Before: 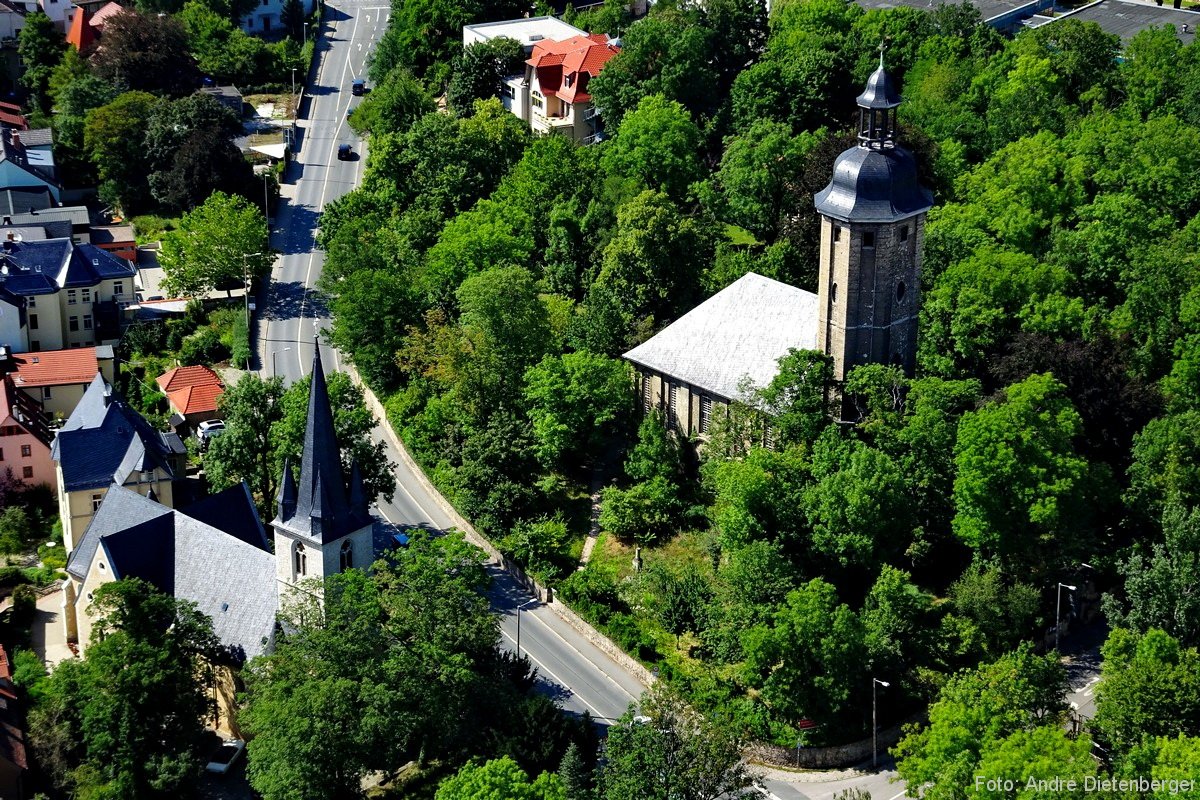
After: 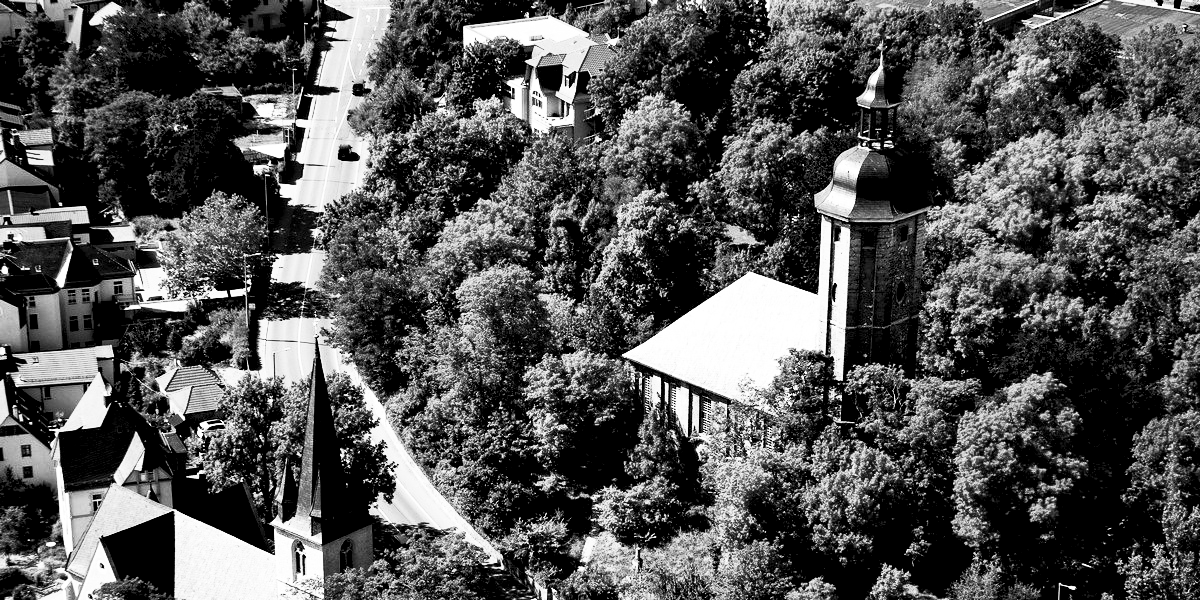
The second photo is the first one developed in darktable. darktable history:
crop: bottom 24.988%
contrast brightness saturation: contrast 0.53, brightness 0.47, saturation -1
color balance rgb: shadows lift › chroma 3%, shadows lift › hue 280.8°, power › hue 330°, highlights gain › chroma 3%, highlights gain › hue 75.6°, global offset › luminance -1%, perceptual saturation grading › global saturation 20%, perceptual saturation grading › highlights -25%, perceptual saturation grading › shadows 50%, global vibrance 20%
shadows and highlights: radius 334.93, shadows 63.48, highlights 6.06, compress 87.7%, highlights color adjustment 39.73%, soften with gaussian
